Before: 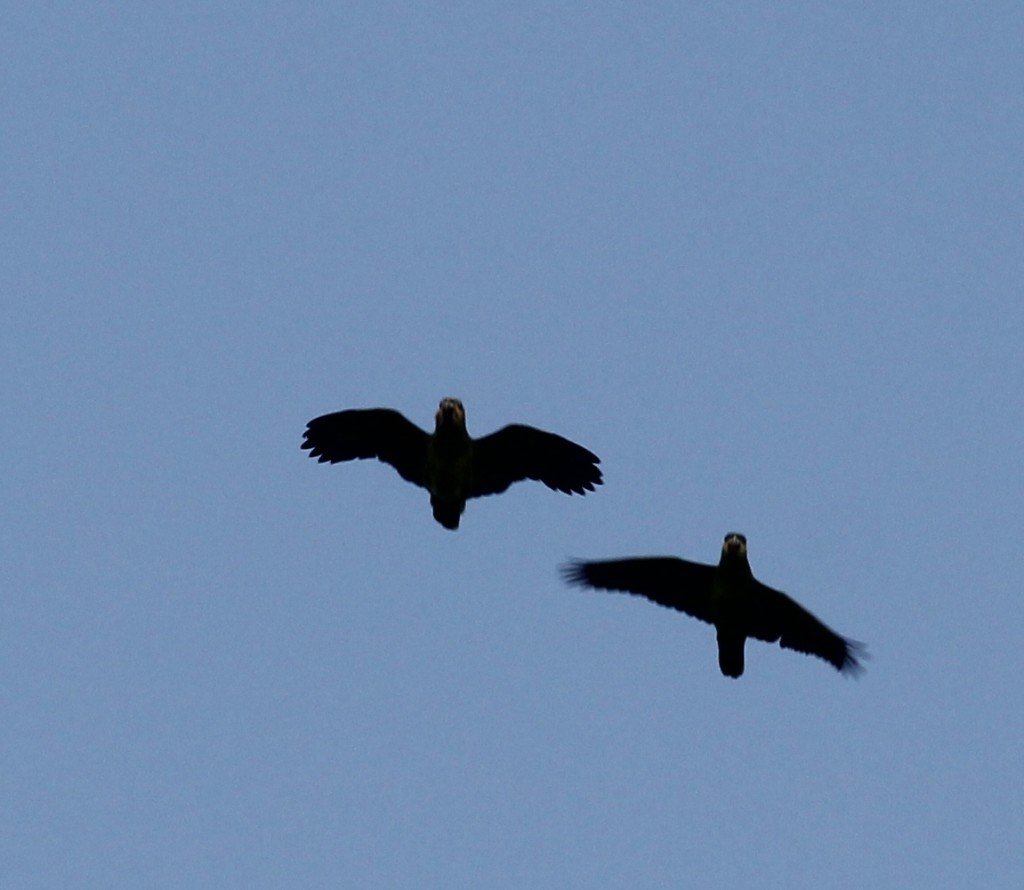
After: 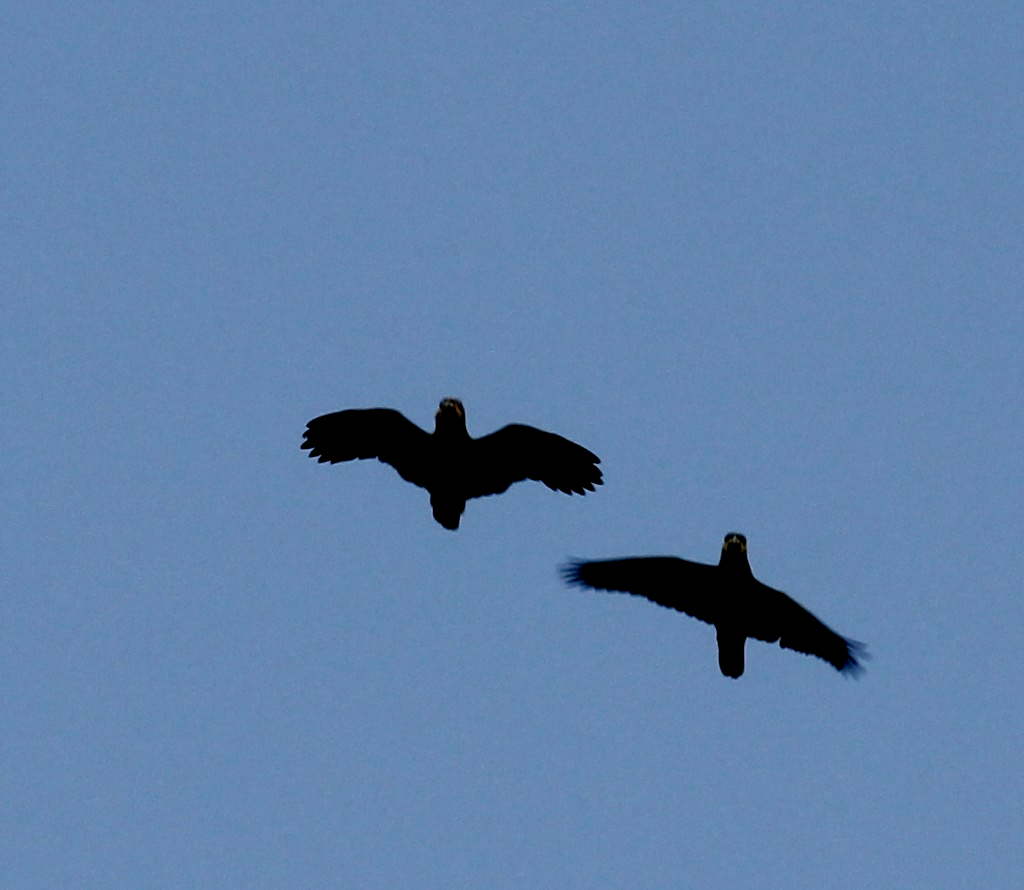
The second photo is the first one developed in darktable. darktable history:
local contrast: highlights 100%, shadows 100%, detail 120%, midtone range 0.2
filmic rgb: black relative exposure -6.3 EV, white relative exposure 2.8 EV, threshold 3 EV, target black luminance 0%, hardness 4.6, latitude 67.35%, contrast 1.292, shadows ↔ highlights balance -3.5%, preserve chrominance no, color science v4 (2020), contrast in shadows soft, enable highlight reconstruction true
shadows and highlights: radius 121.13, shadows 21.4, white point adjustment -9.72, highlights -14.39, soften with gaussian
